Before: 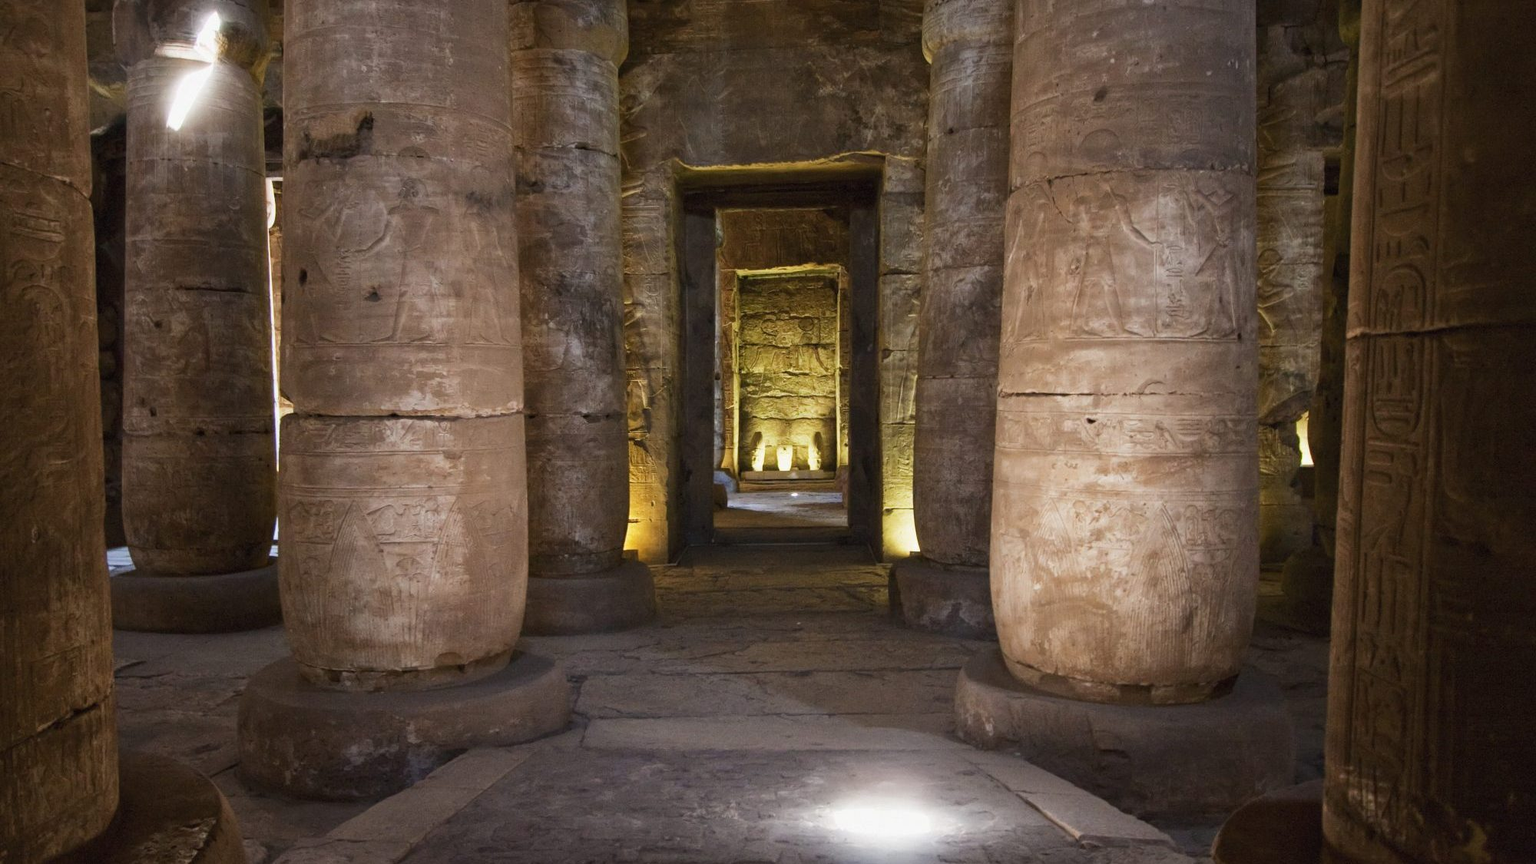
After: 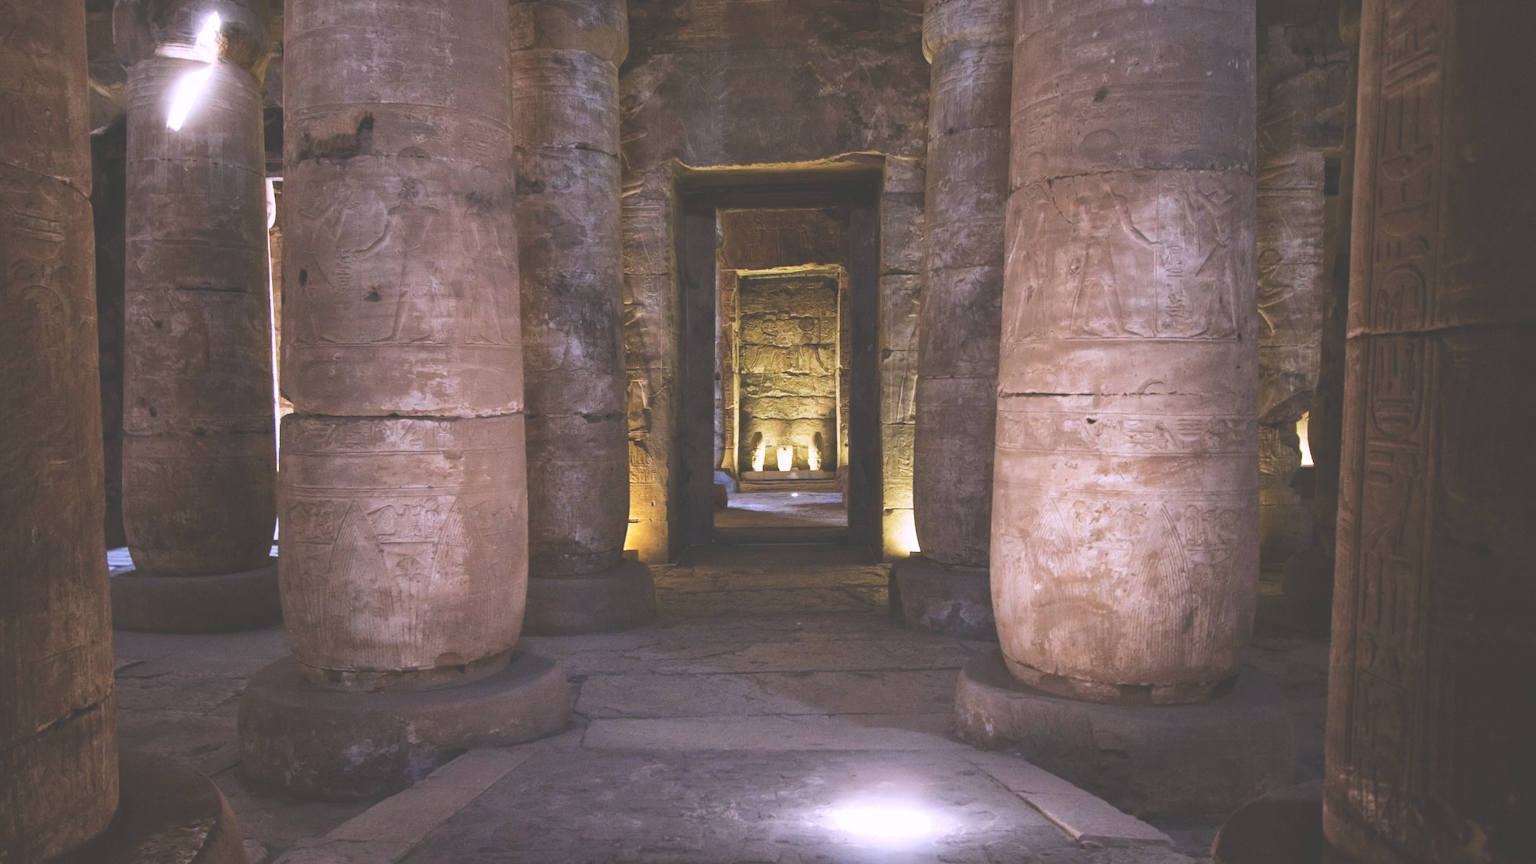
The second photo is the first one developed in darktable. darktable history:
white balance: red 1.042, blue 1.17
exposure: black level correction -0.041, exposure 0.064 EV, compensate highlight preservation false
